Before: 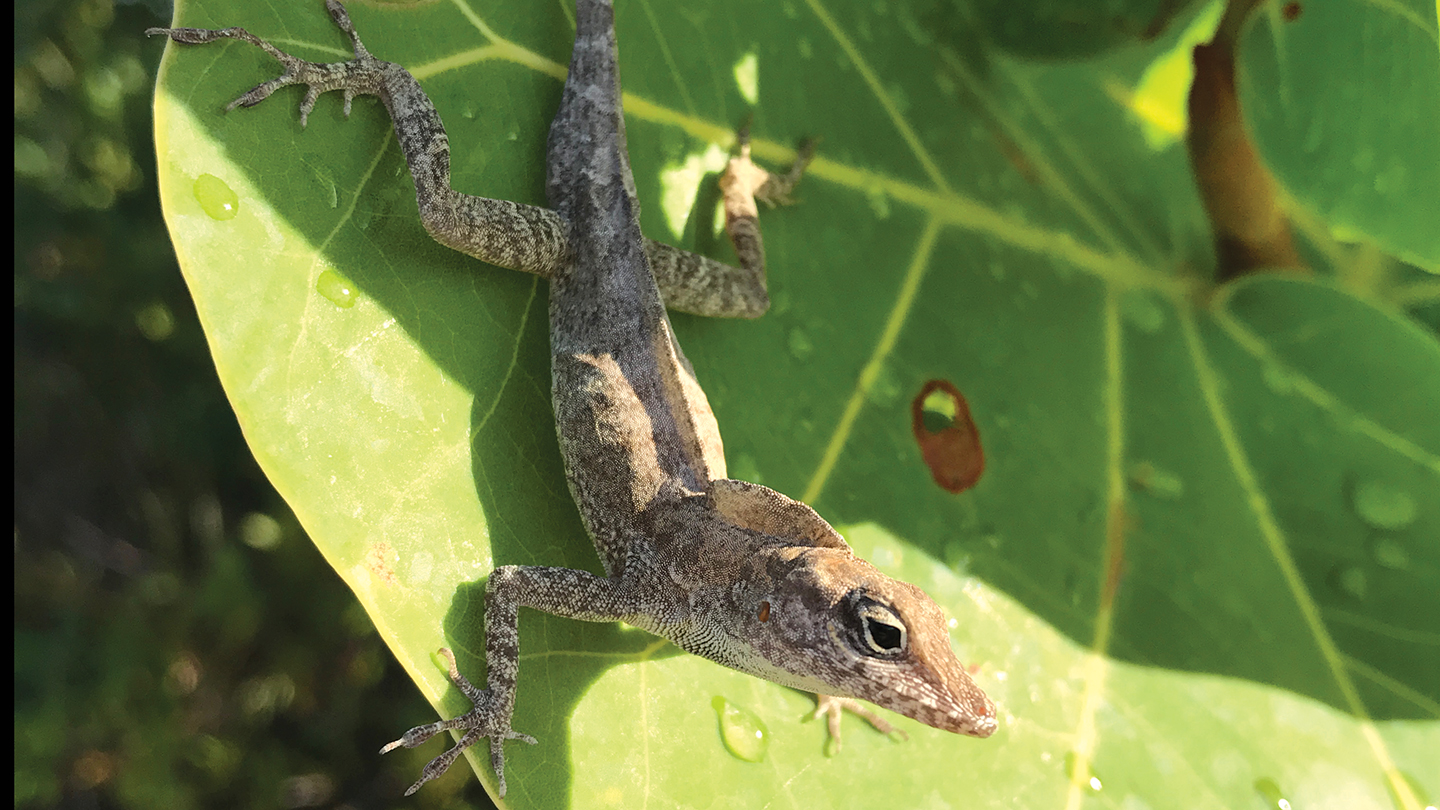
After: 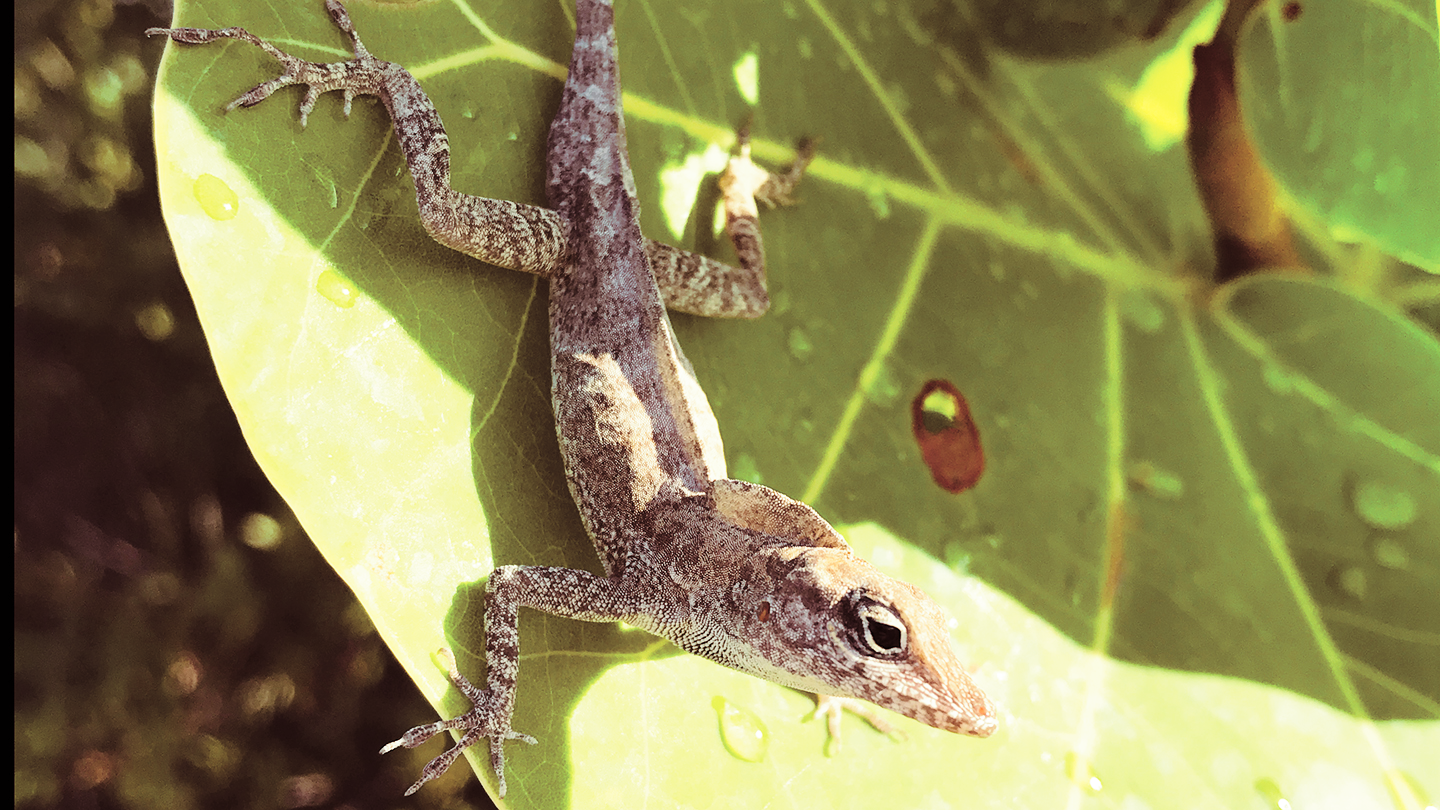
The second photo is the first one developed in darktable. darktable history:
split-toning: on, module defaults
base curve: curves: ch0 [(0, 0) (0.028, 0.03) (0.121, 0.232) (0.46, 0.748) (0.859, 0.968) (1, 1)], preserve colors none
